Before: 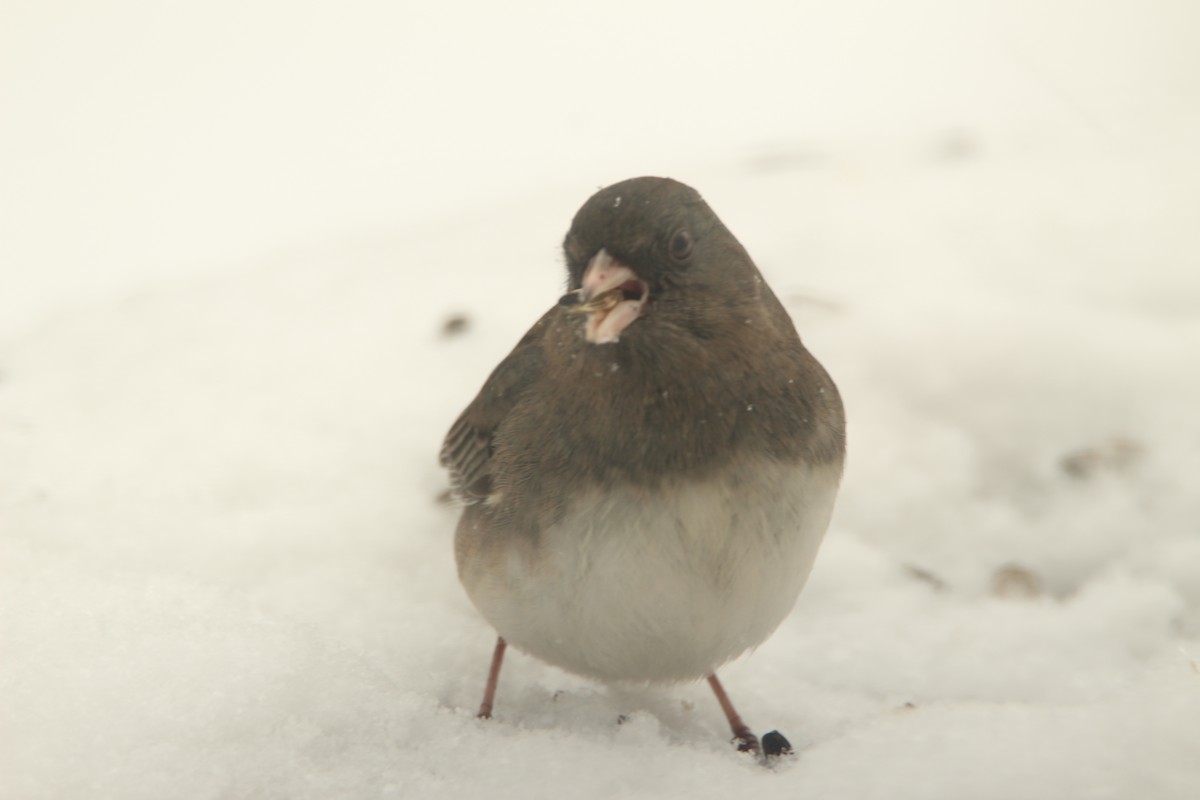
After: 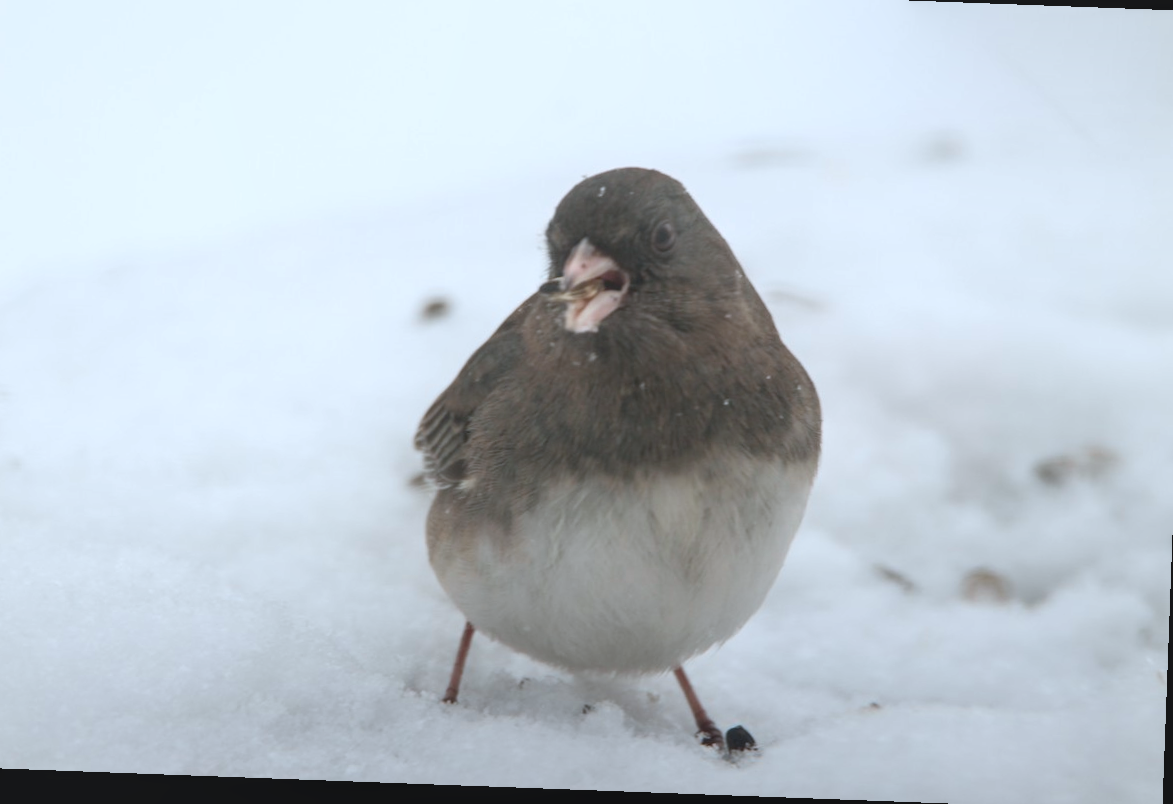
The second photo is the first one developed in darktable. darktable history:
crop and rotate: angle -2.12°, left 3.072%, top 3.963%, right 1.425%, bottom 0.705%
local contrast: on, module defaults
color correction: highlights a* -2.17, highlights b* -18.16
